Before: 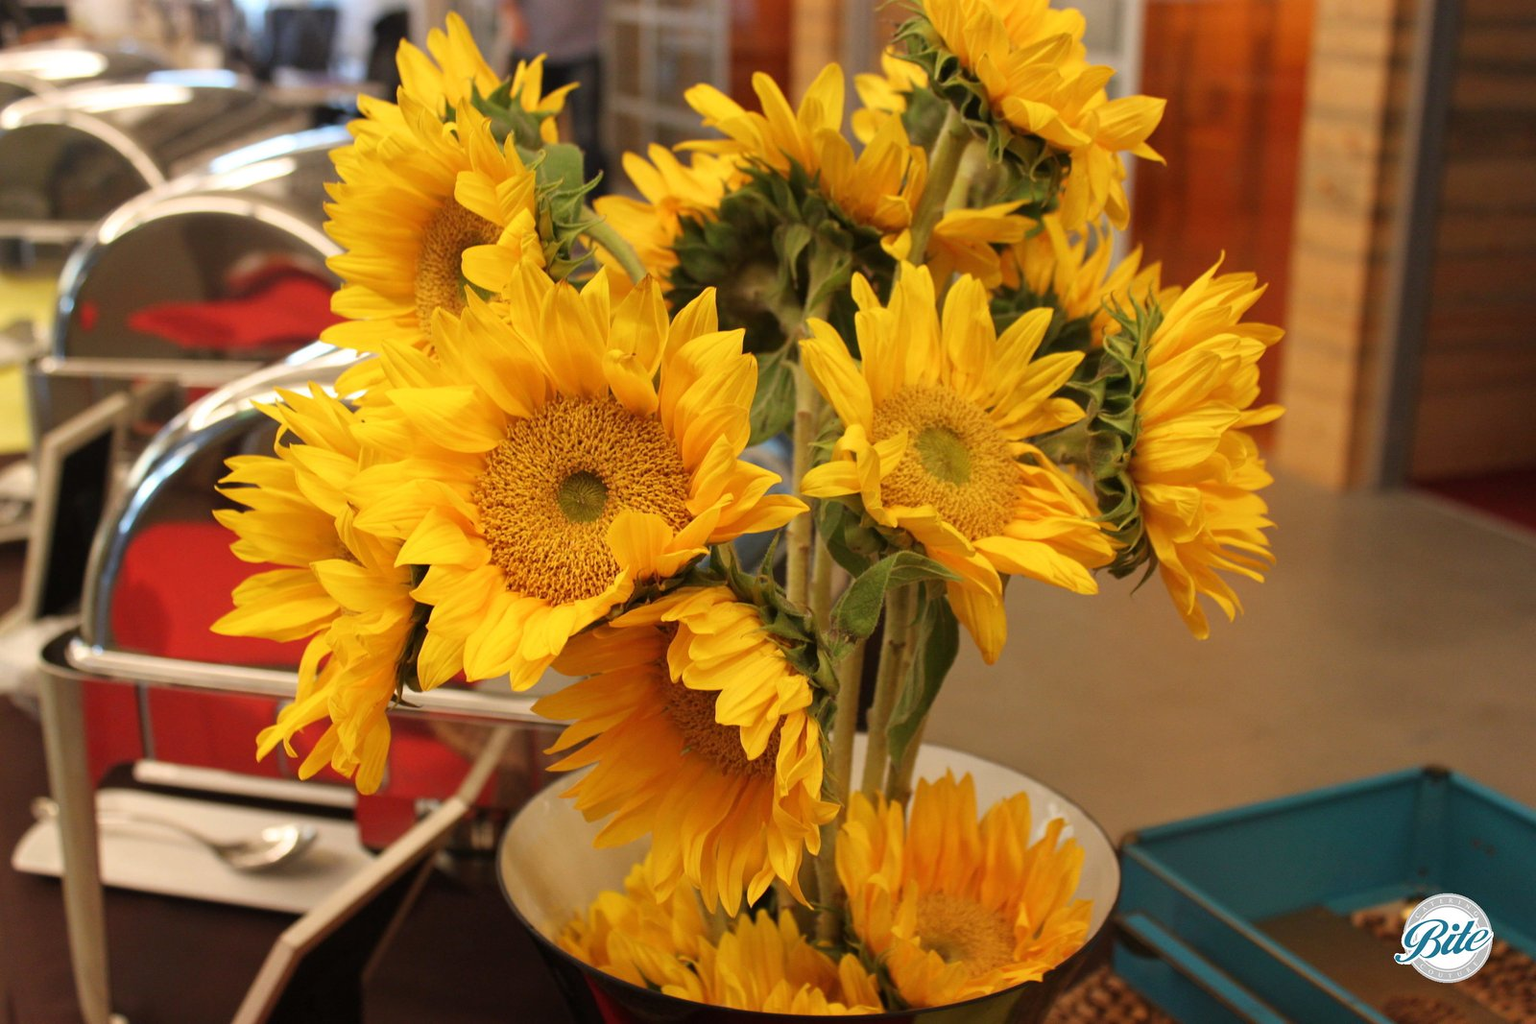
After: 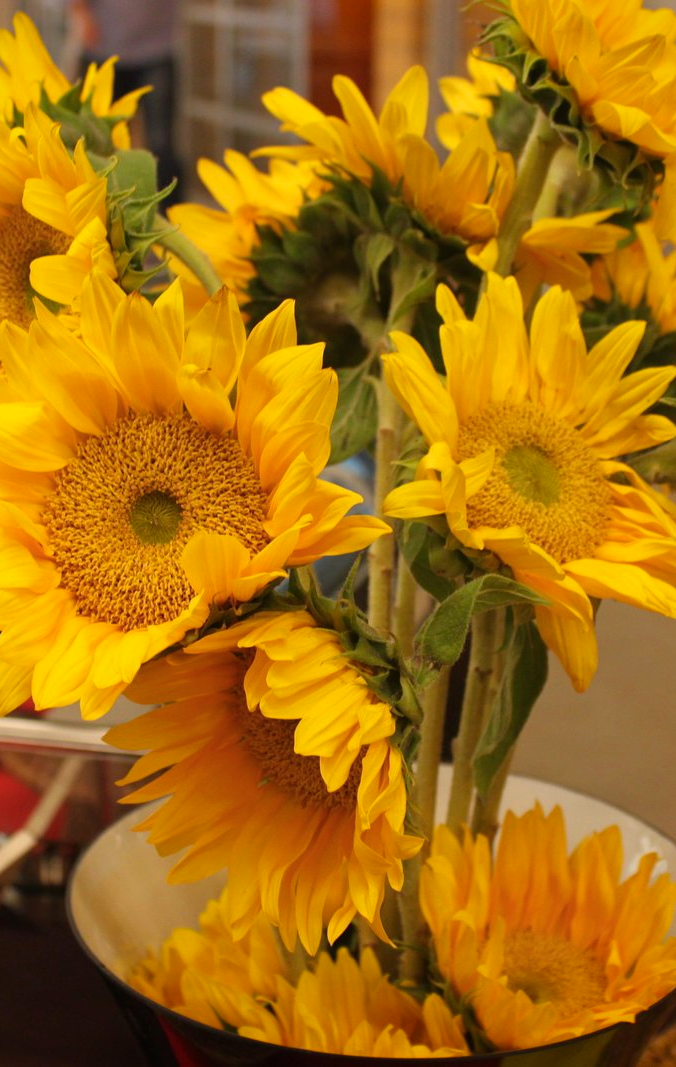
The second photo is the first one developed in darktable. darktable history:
crop: left 28.238%, right 29.494%
vignetting: fall-off start 97.28%, fall-off radius 78.55%, saturation 0.378, width/height ratio 1.107
color balance rgb: power › hue 171.79°, perceptual saturation grading › global saturation 0.087%, global vibrance 20%
